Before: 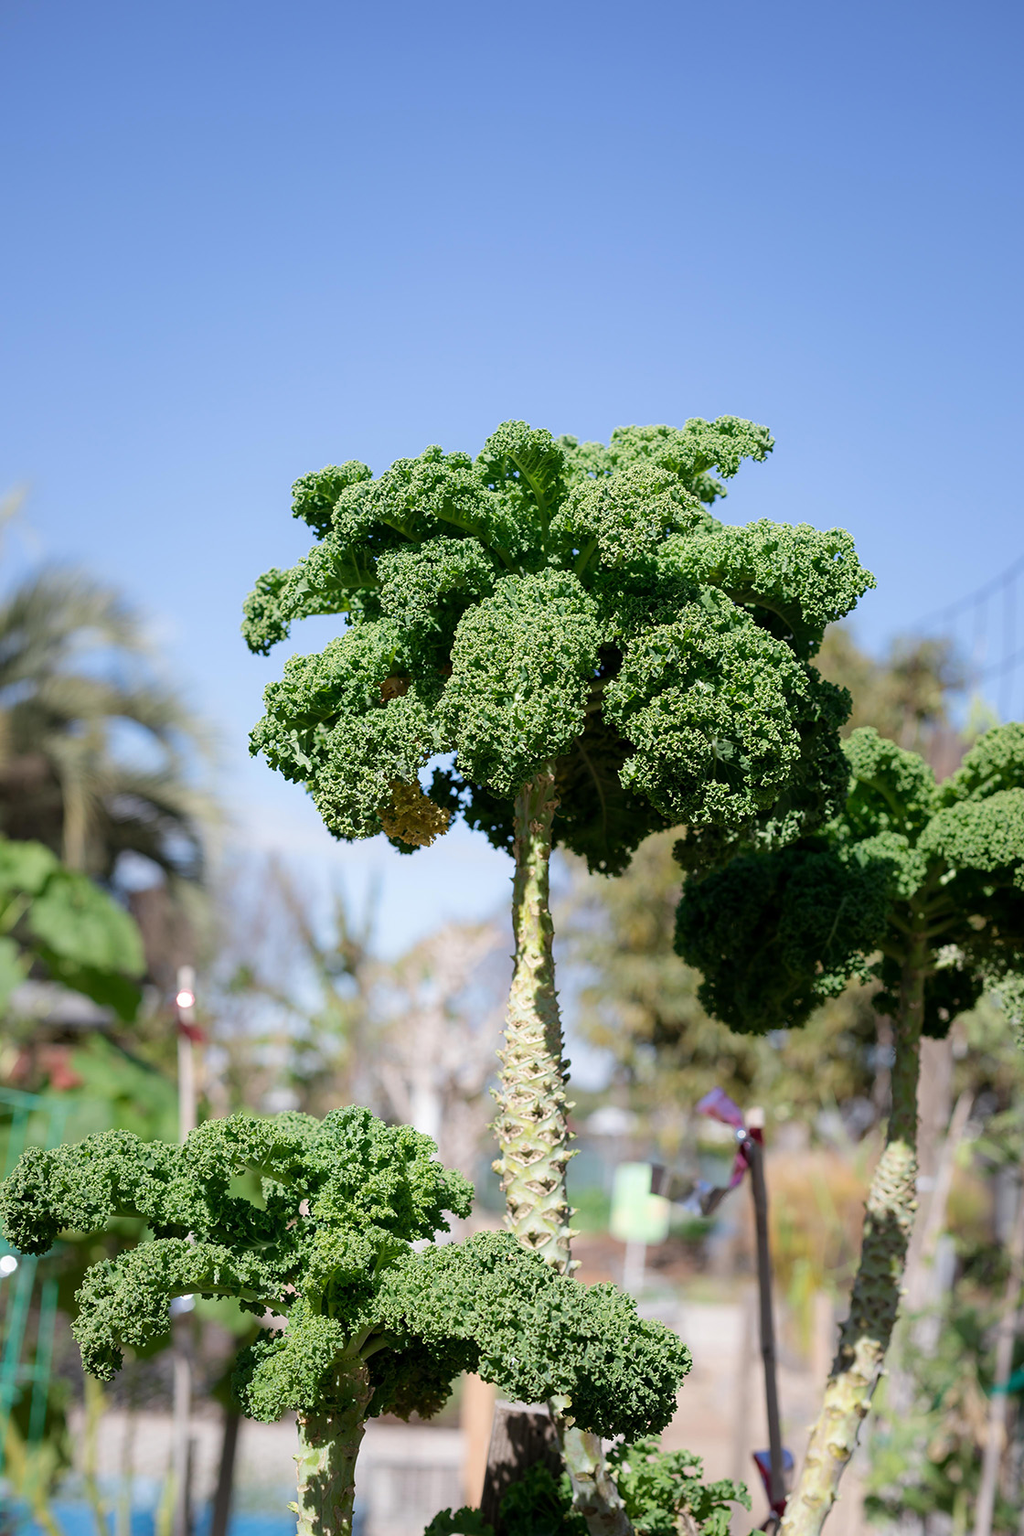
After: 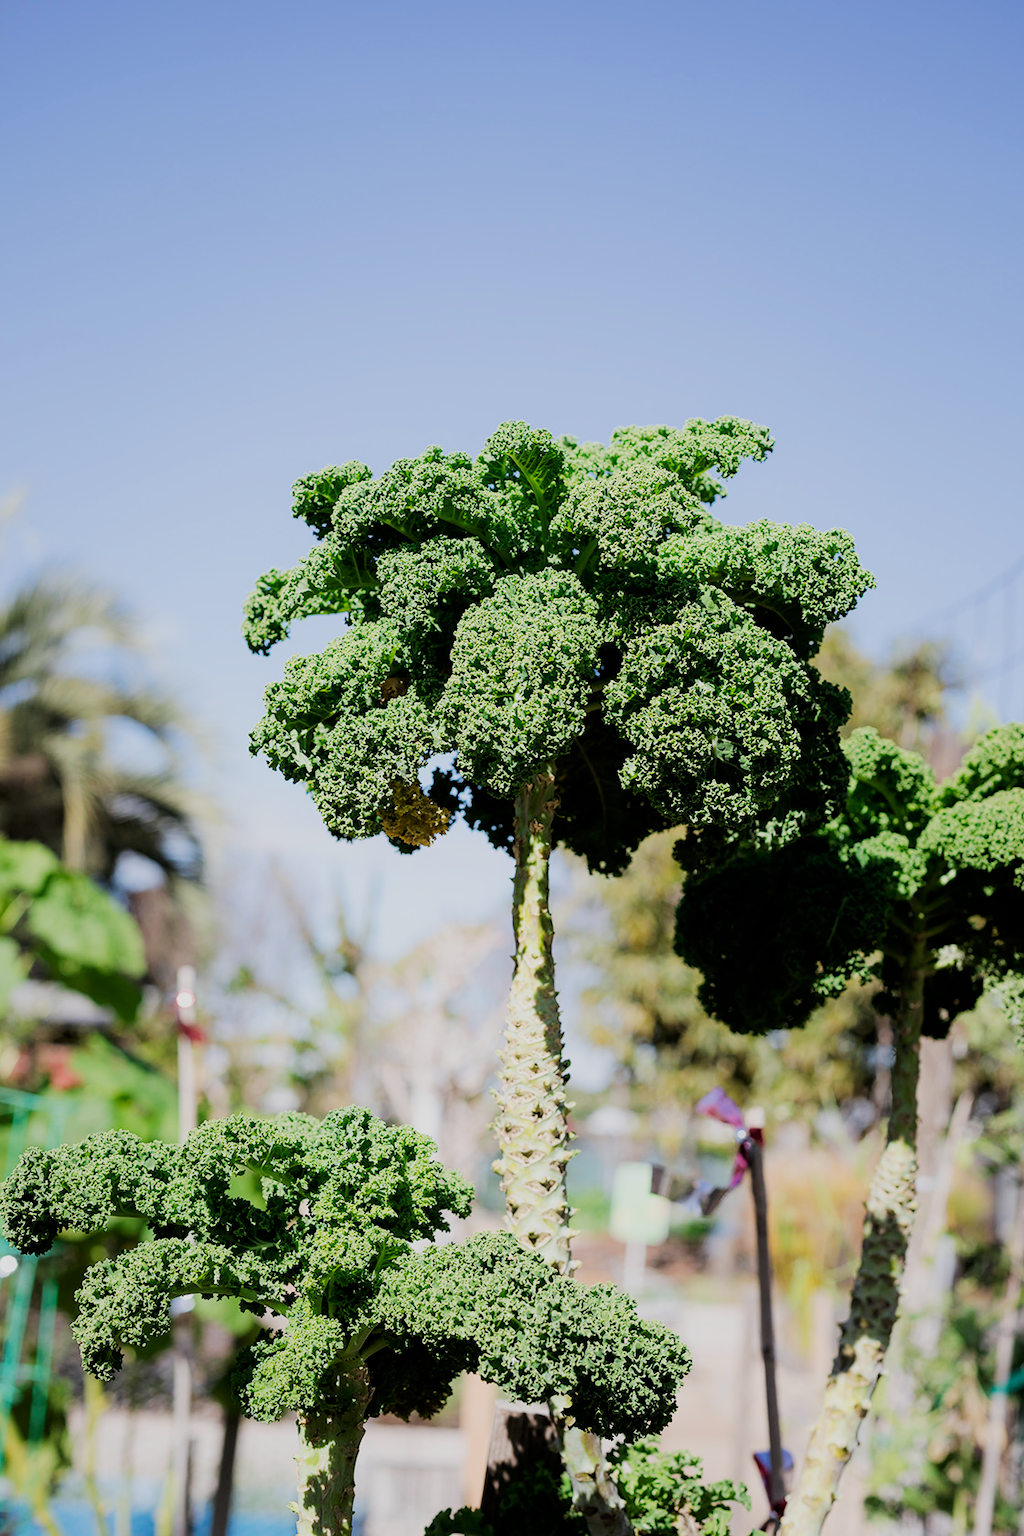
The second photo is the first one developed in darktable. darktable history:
tone curve: curves: ch0 [(0, 0) (0.051, 0.03) (0.096, 0.071) (0.251, 0.234) (0.461, 0.515) (0.605, 0.692) (0.761, 0.824) (0.881, 0.907) (1, 0.984)]; ch1 [(0, 0) (0.1, 0.038) (0.318, 0.243) (0.399, 0.351) (0.478, 0.469) (0.499, 0.499) (0.534, 0.541) (0.567, 0.592) (0.601, 0.629) (0.666, 0.7) (1, 1)]; ch2 [(0, 0) (0.453, 0.45) (0.479, 0.483) (0.504, 0.499) (0.52, 0.519) (0.541, 0.559) (0.601, 0.622) (0.824, 0.815) (1, 1)], preserve colors none
filmic rgb: black relative exposure -7.65 EV, white relative exposure 4.56 EV, hardness 3.61
